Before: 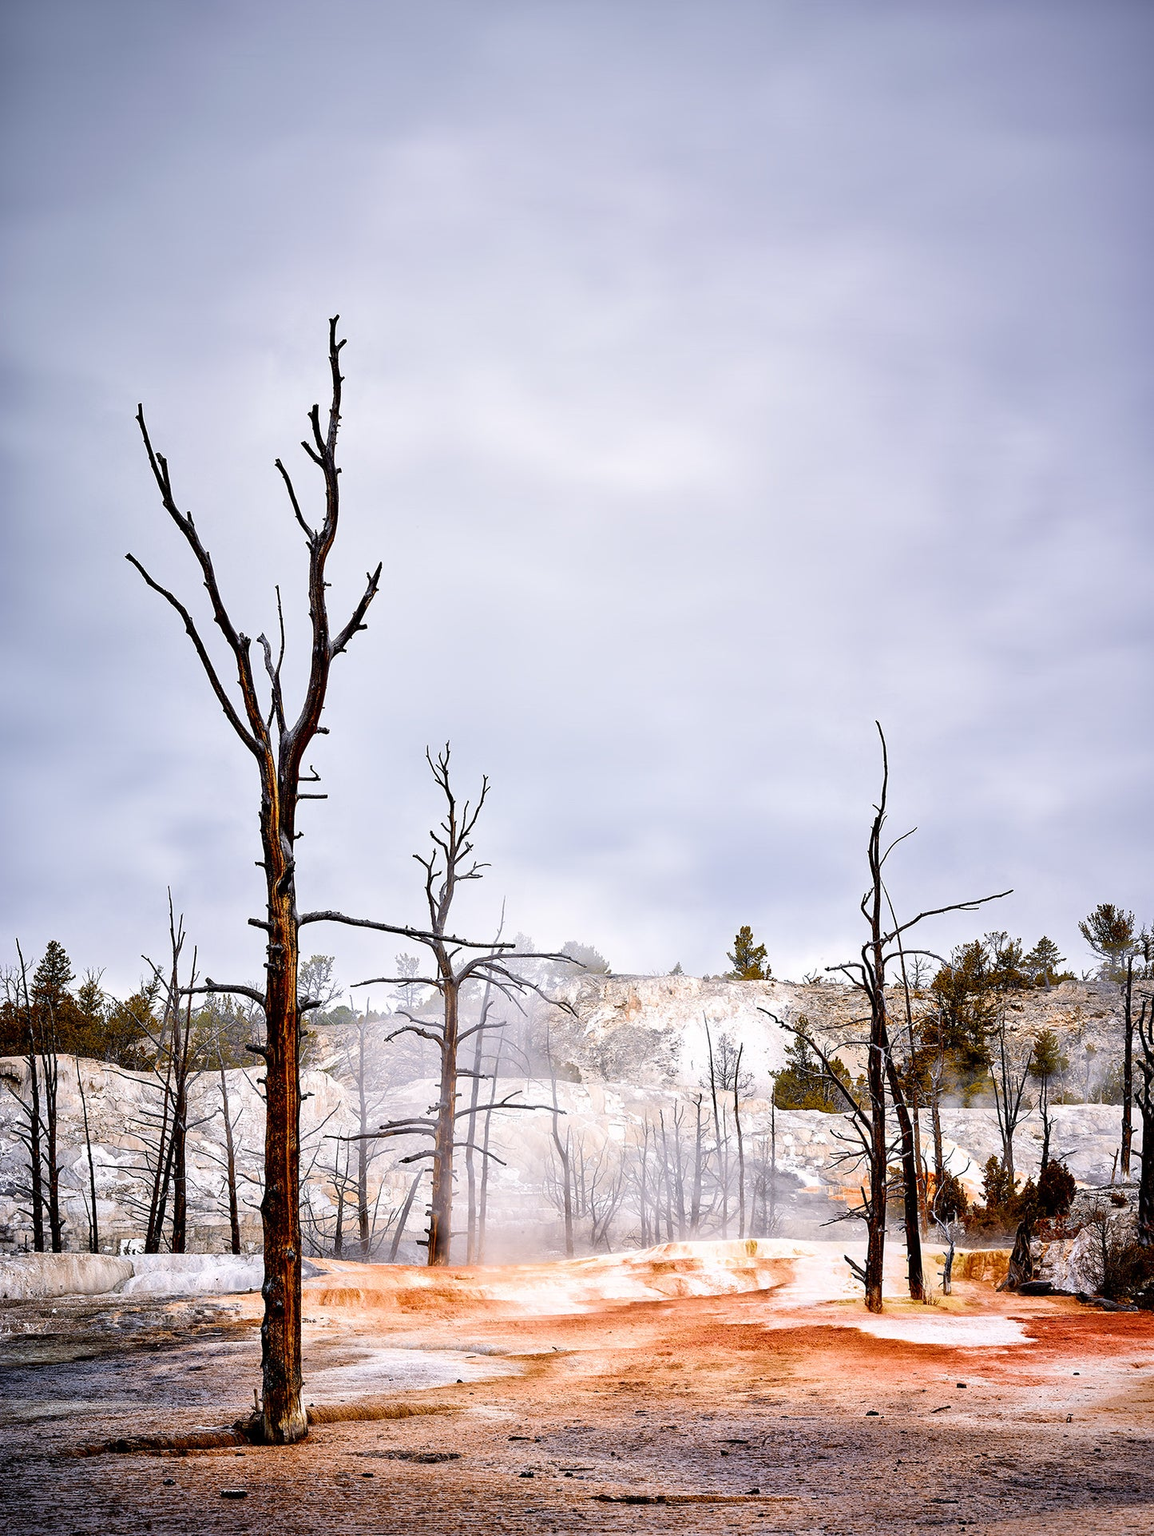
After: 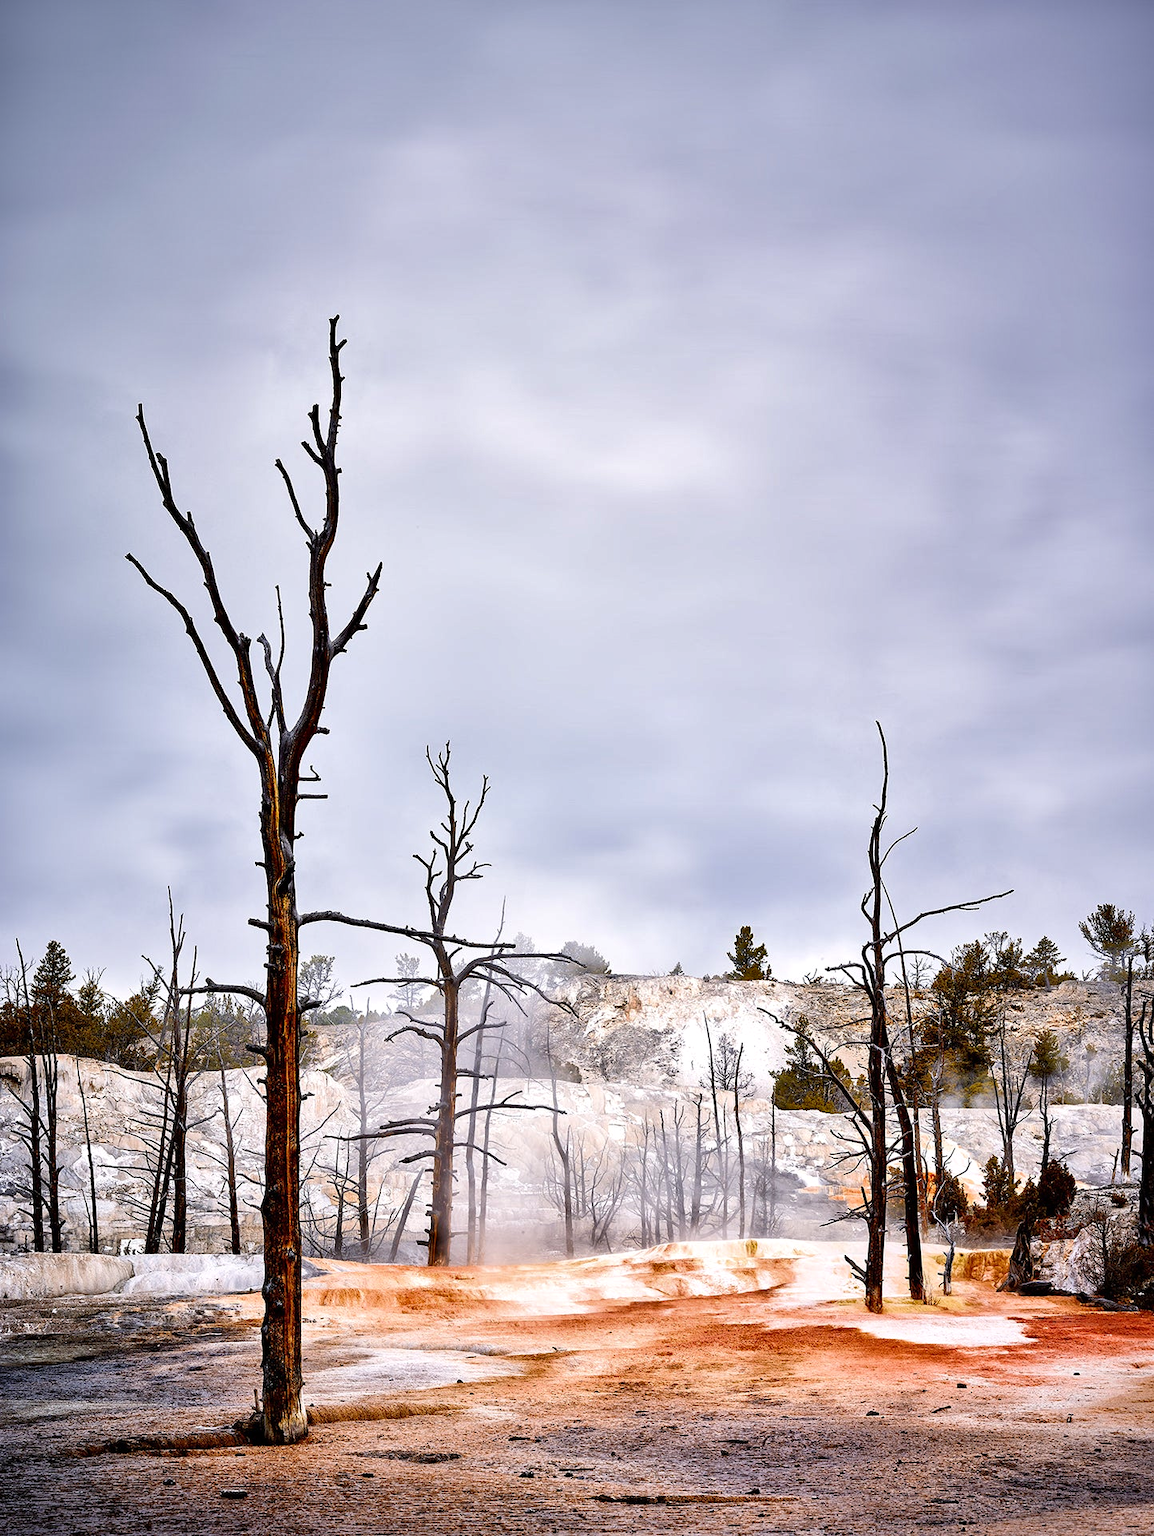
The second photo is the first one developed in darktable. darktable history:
shadows and highlights: shadows 11.09, white point adjustment 1.26, soften with gaussian
contrast brightness saturation: contrast 0.078, saturation 0.016
